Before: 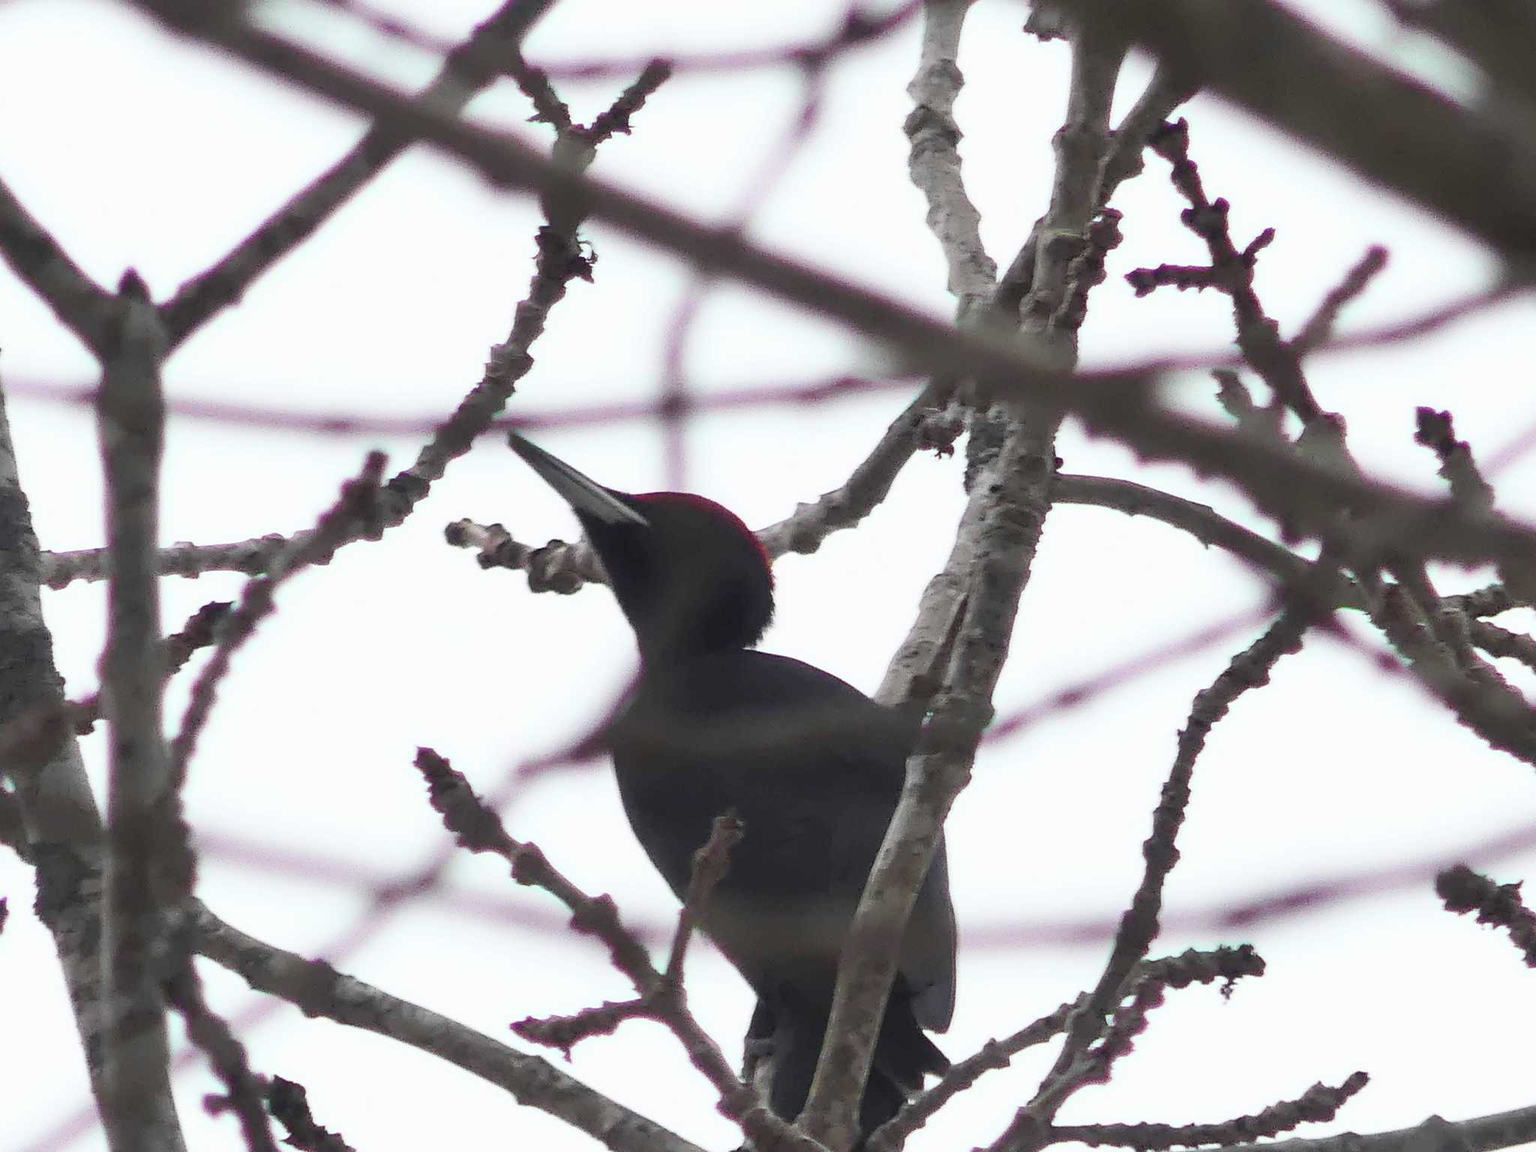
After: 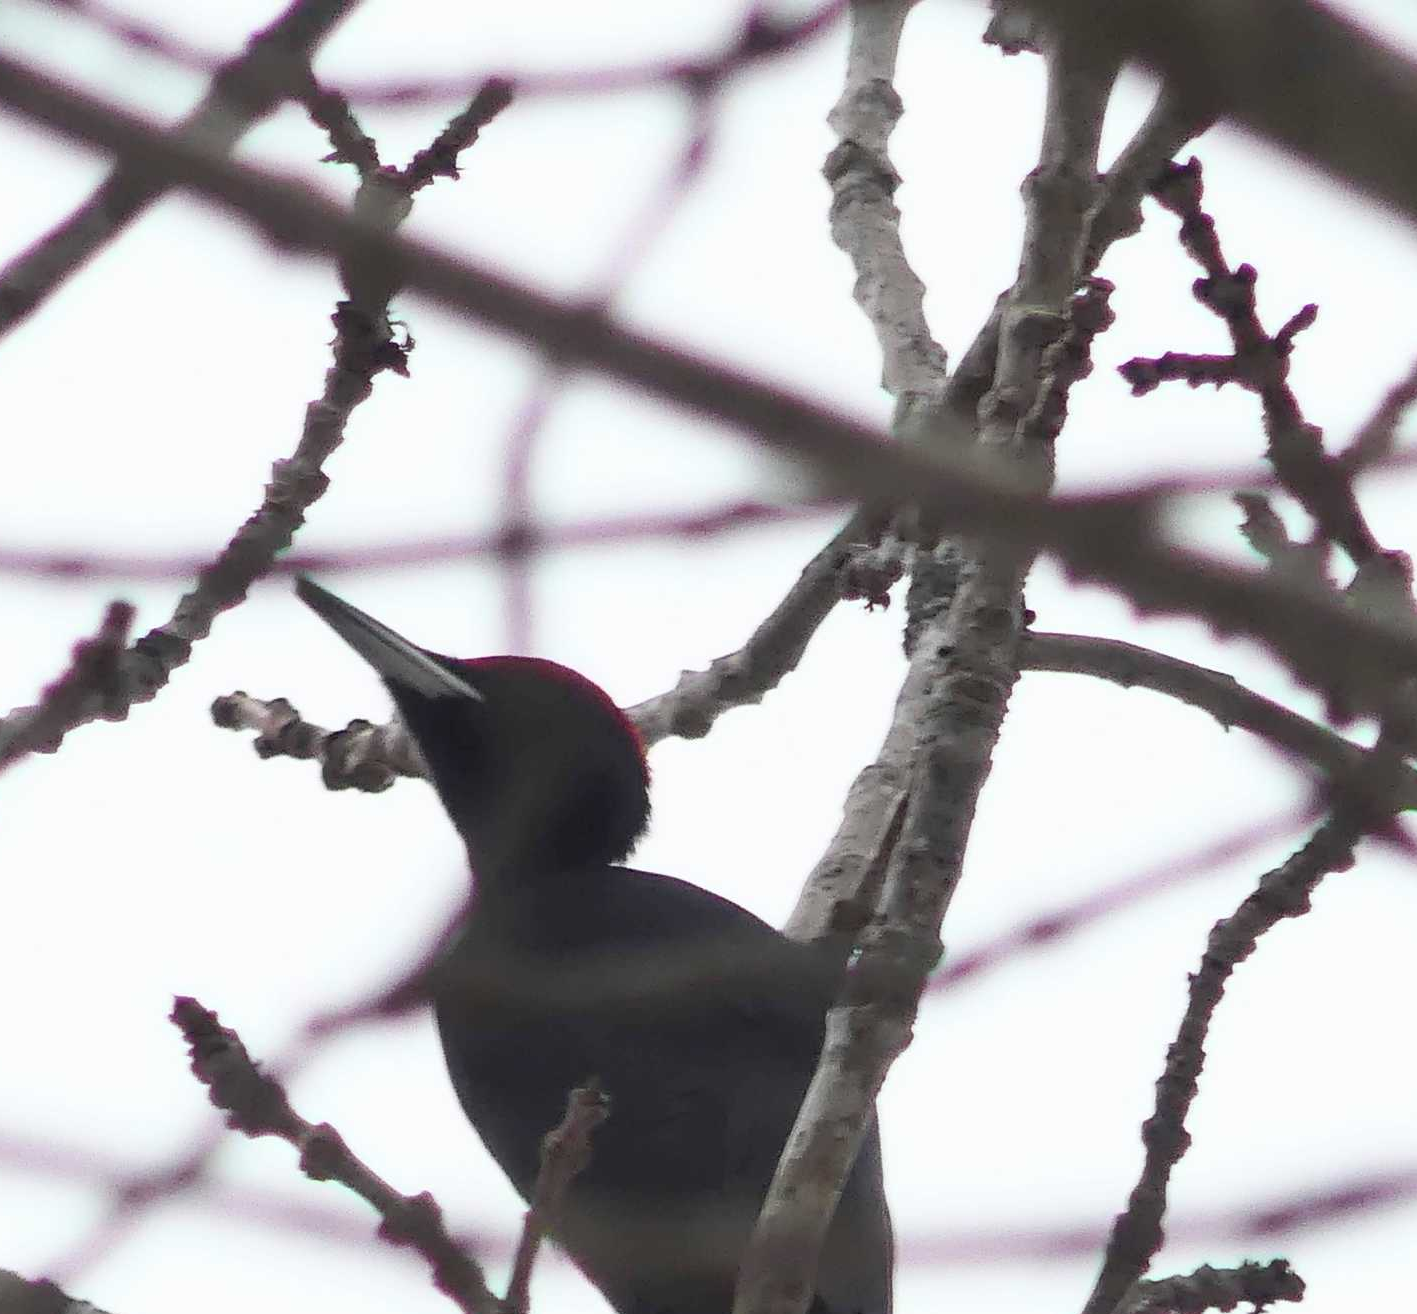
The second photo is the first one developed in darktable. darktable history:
crop: left 18.675%, right 12.1%, bottom 14.409%
